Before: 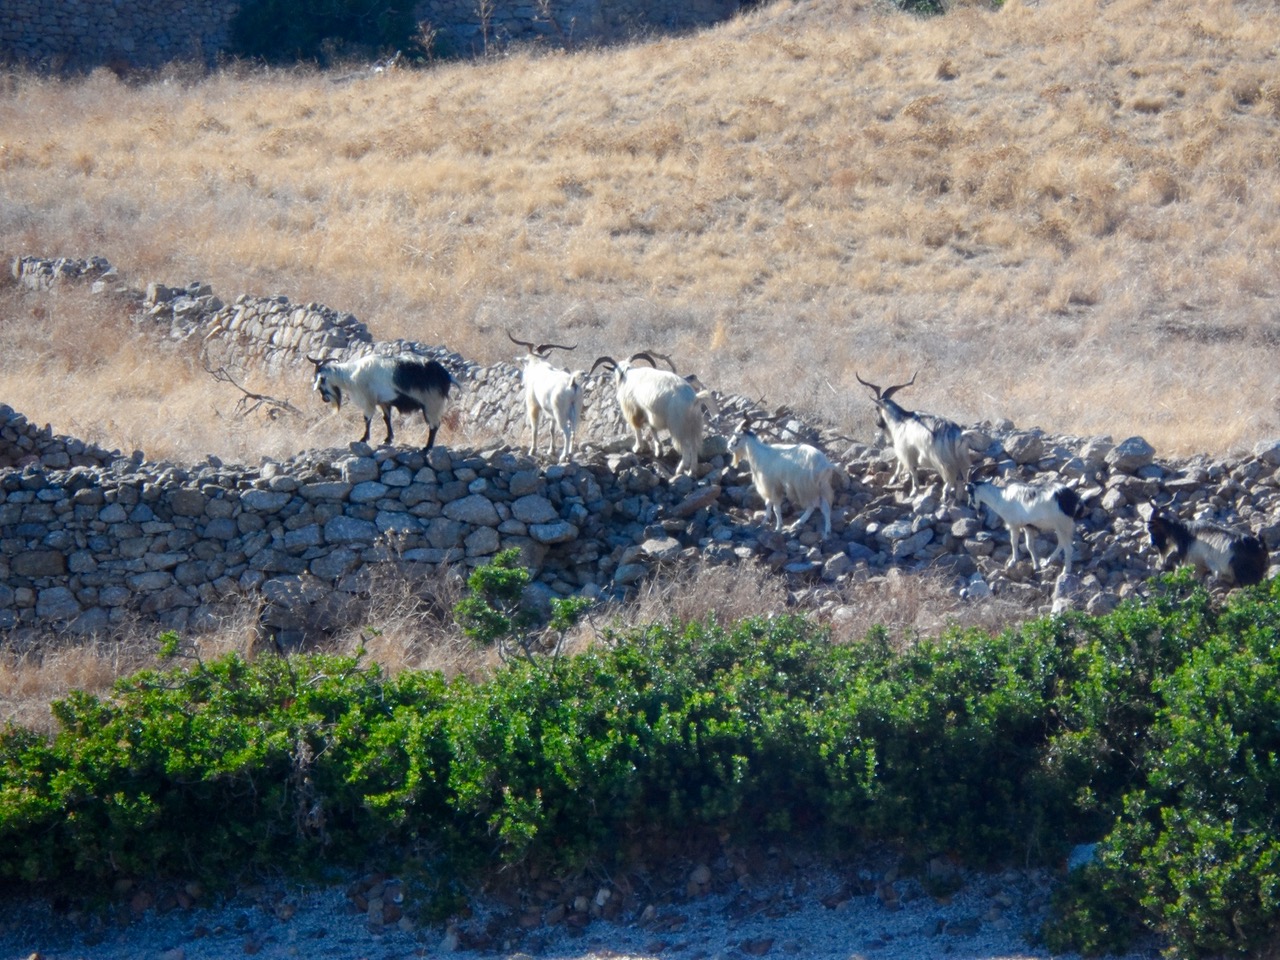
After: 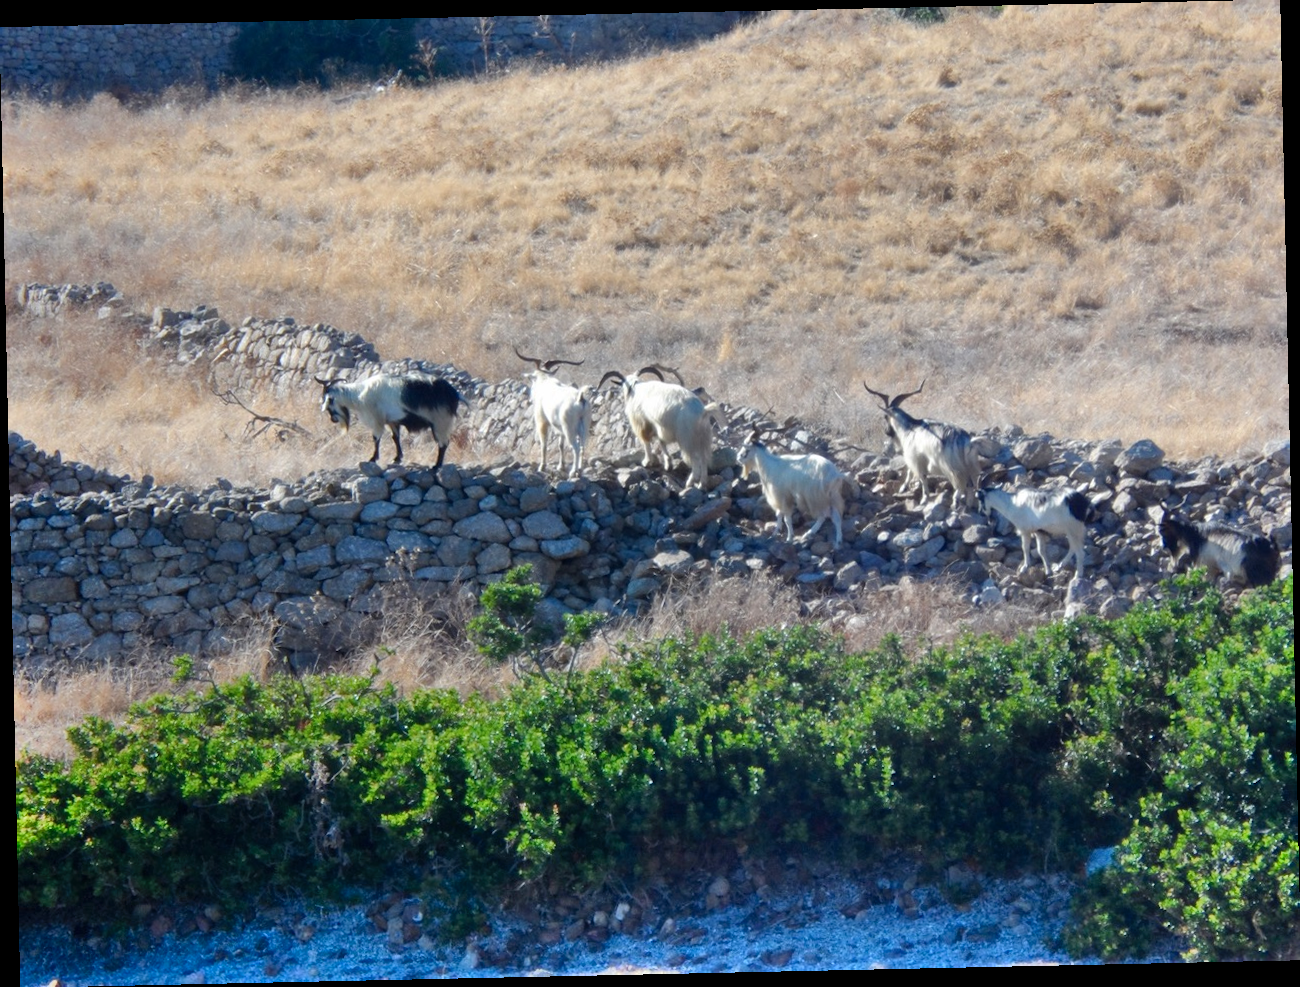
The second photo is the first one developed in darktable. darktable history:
rotate and perspective: rotation -1.24°, automatic cropping off
shadows and highlights: low approximation 0.01, soften with gaussian
